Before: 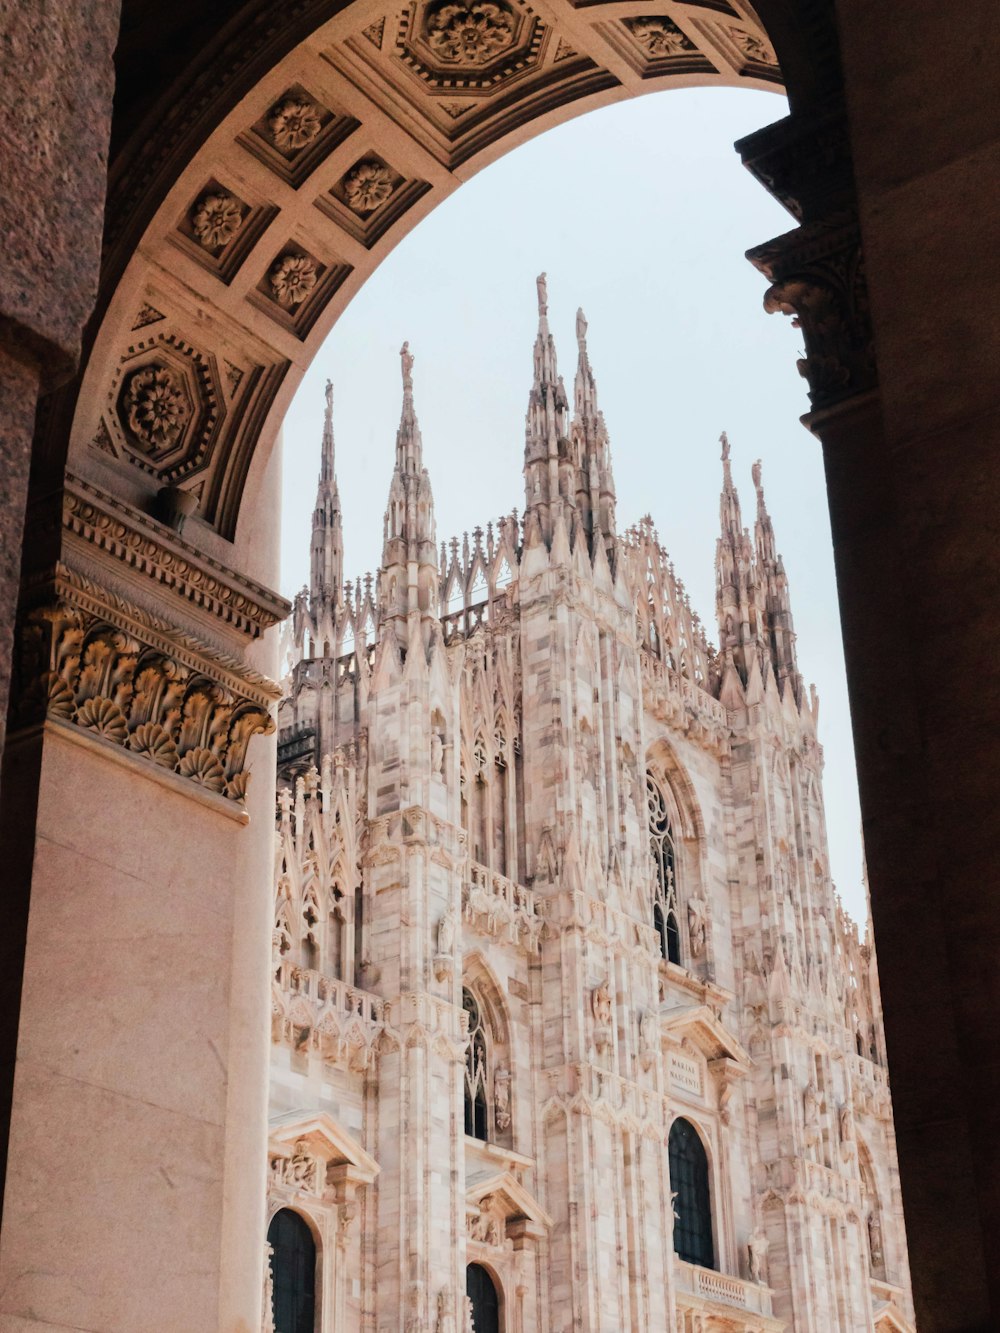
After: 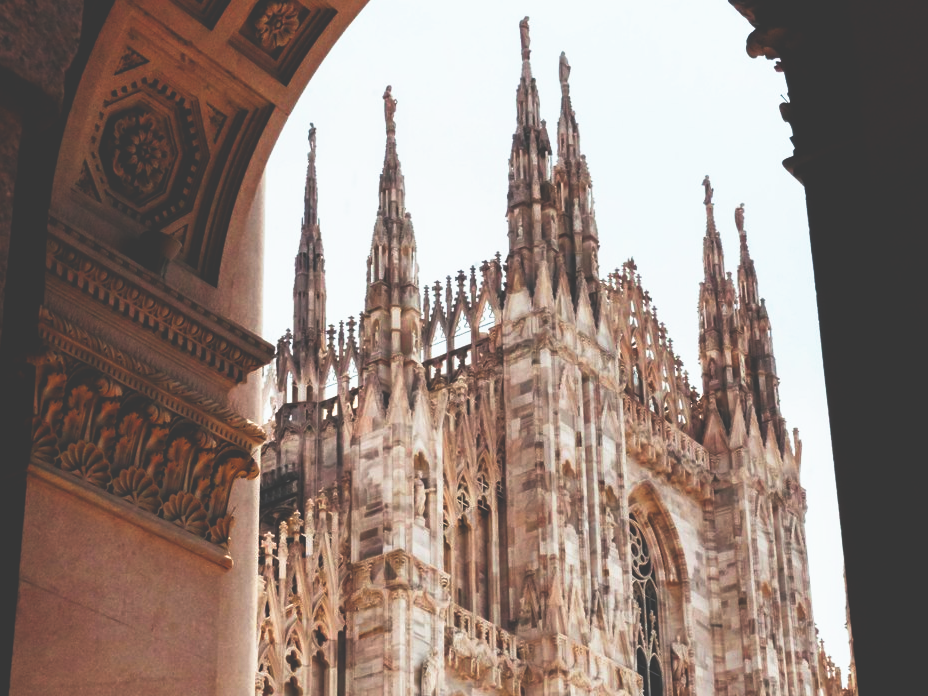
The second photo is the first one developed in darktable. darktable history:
base curve: curves: ch0 [(0, 0.036) (0.007, 0.037) (0.604, 0.887) (1, 1)], preserve colors none
crop: left 1.744%, top 19.225%, right 5.069%, bottom 28.357%
rgb curve: curves: ch0 [(0, 0) (0.415, 0.237) (1, 1)]
color balance rgb: perceptual saturation grading › global saturation 30%, global vibrance 20%
